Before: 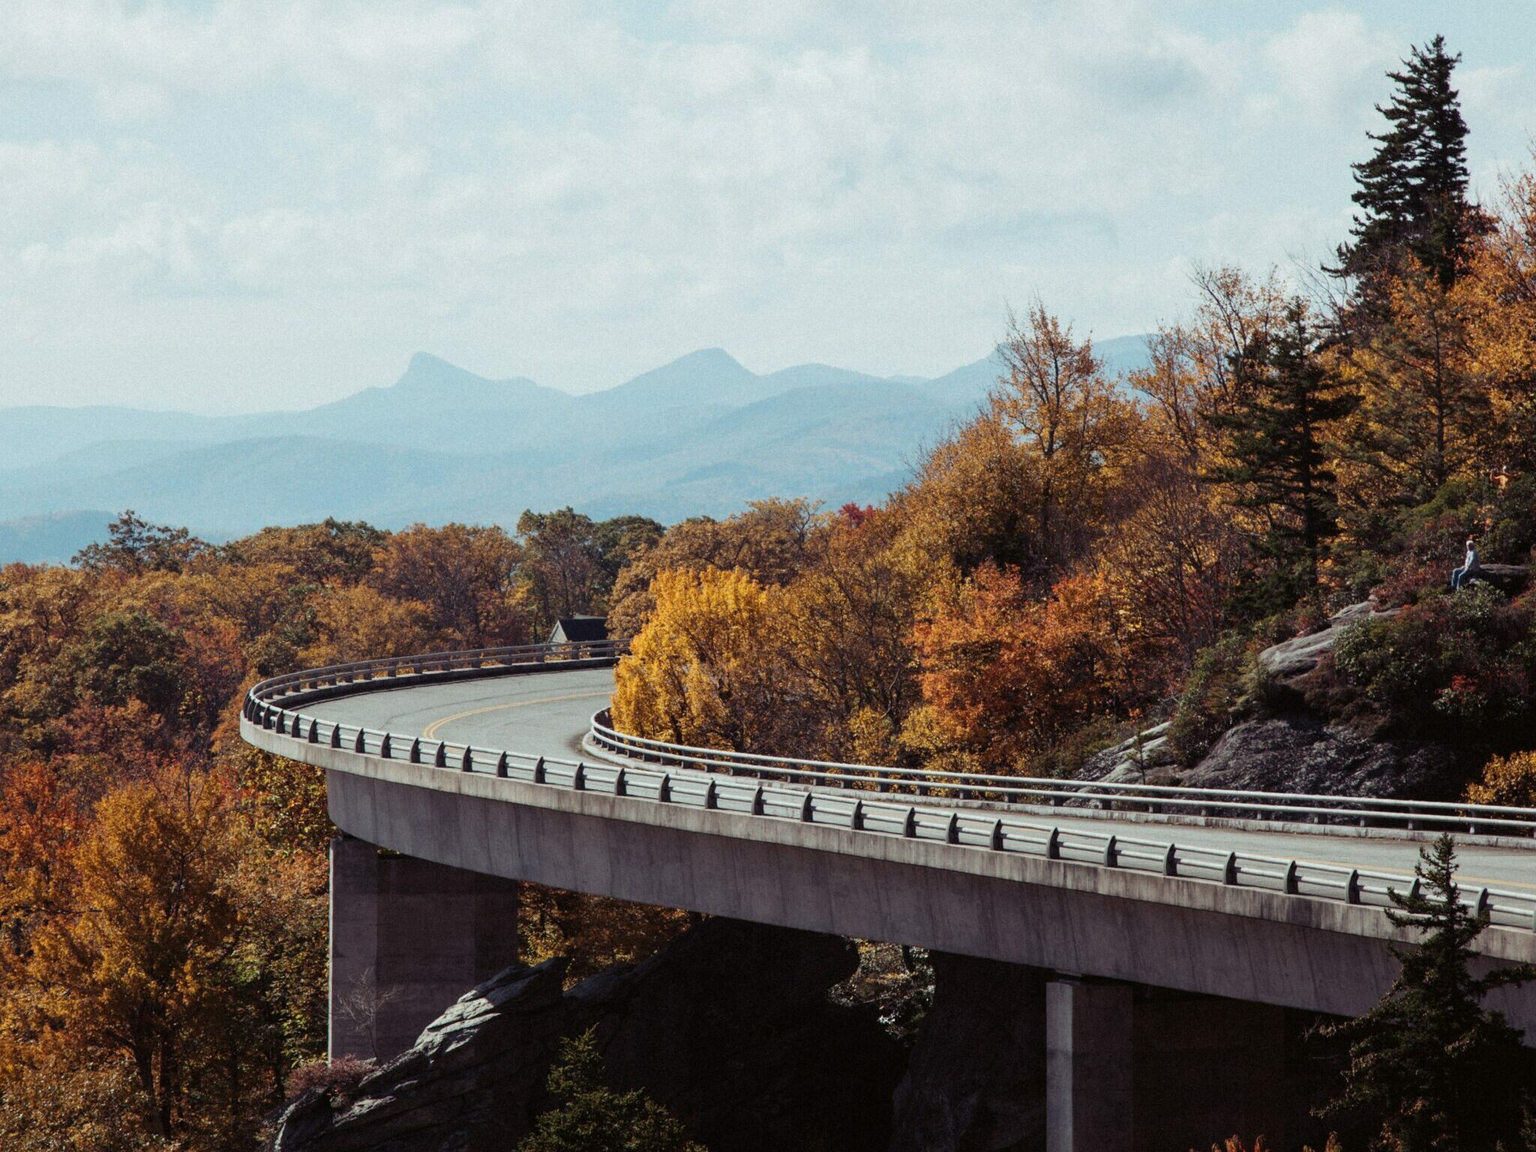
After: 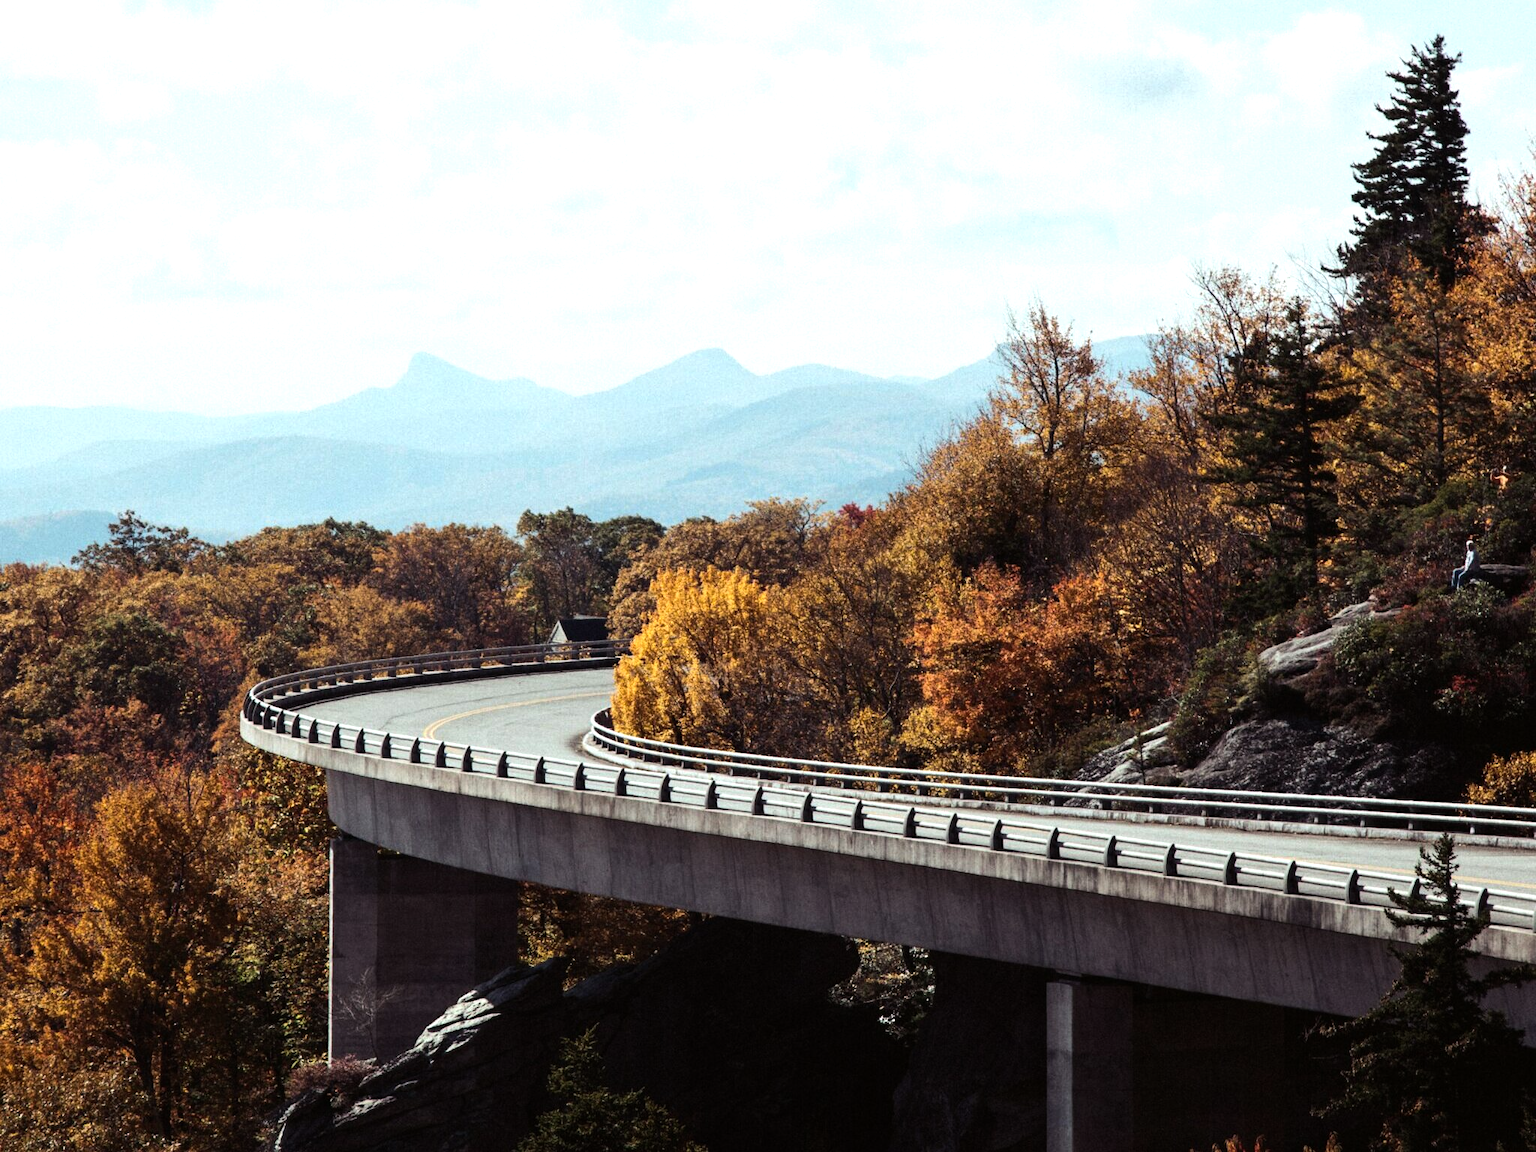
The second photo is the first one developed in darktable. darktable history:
tone equalizer: -8 EV -0.732 EV, -7 EV -0.733 EV, -6 EV -0.586 EV, -5 EV -0.414 EV, -3 EV 0.4 EV, -2 EV 0.6 EV, -1 EV 0.688 EV, +0 EV 0.748 EV, edges refinement/feathering 500, mask exposure compensation -1.57 EV, preserve details no
